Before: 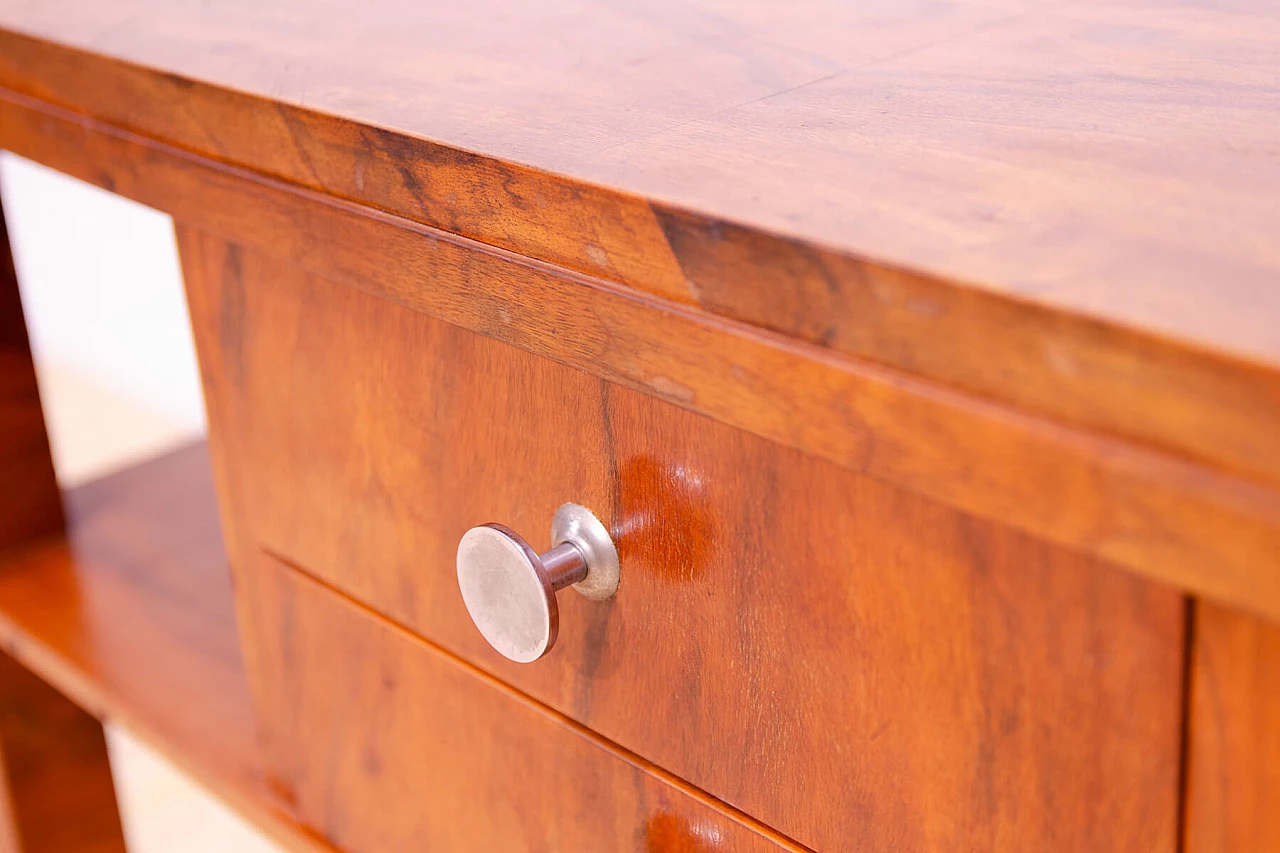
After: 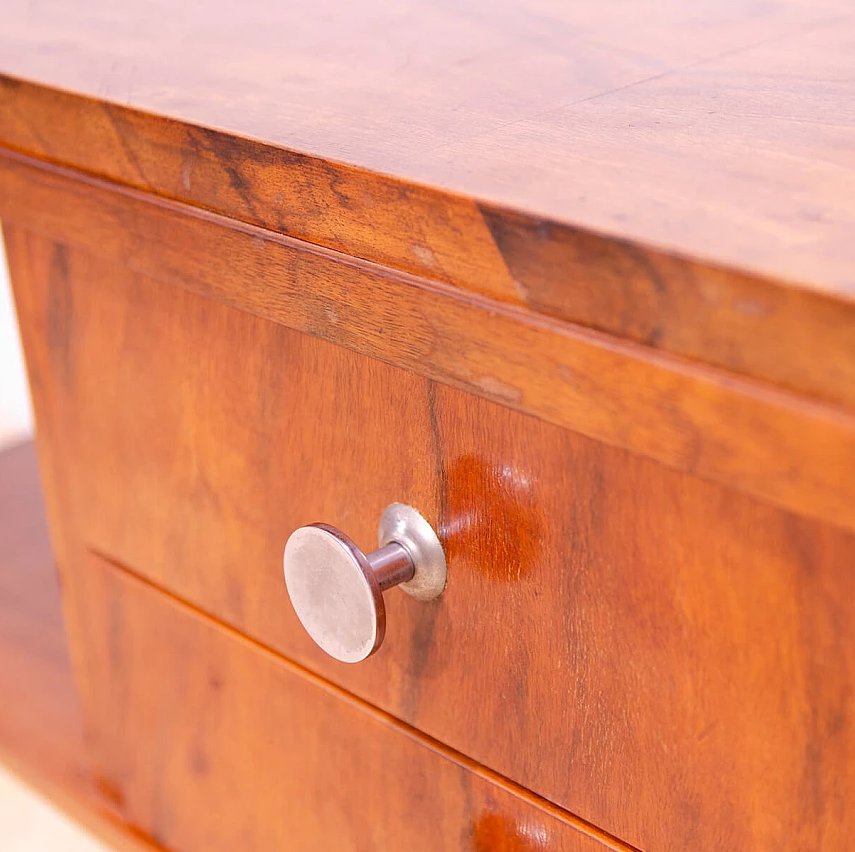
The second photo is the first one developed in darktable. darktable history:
crop and rotate: left 13.542%, right 19.658%
contrast brightness saturation: contrast 0.054
